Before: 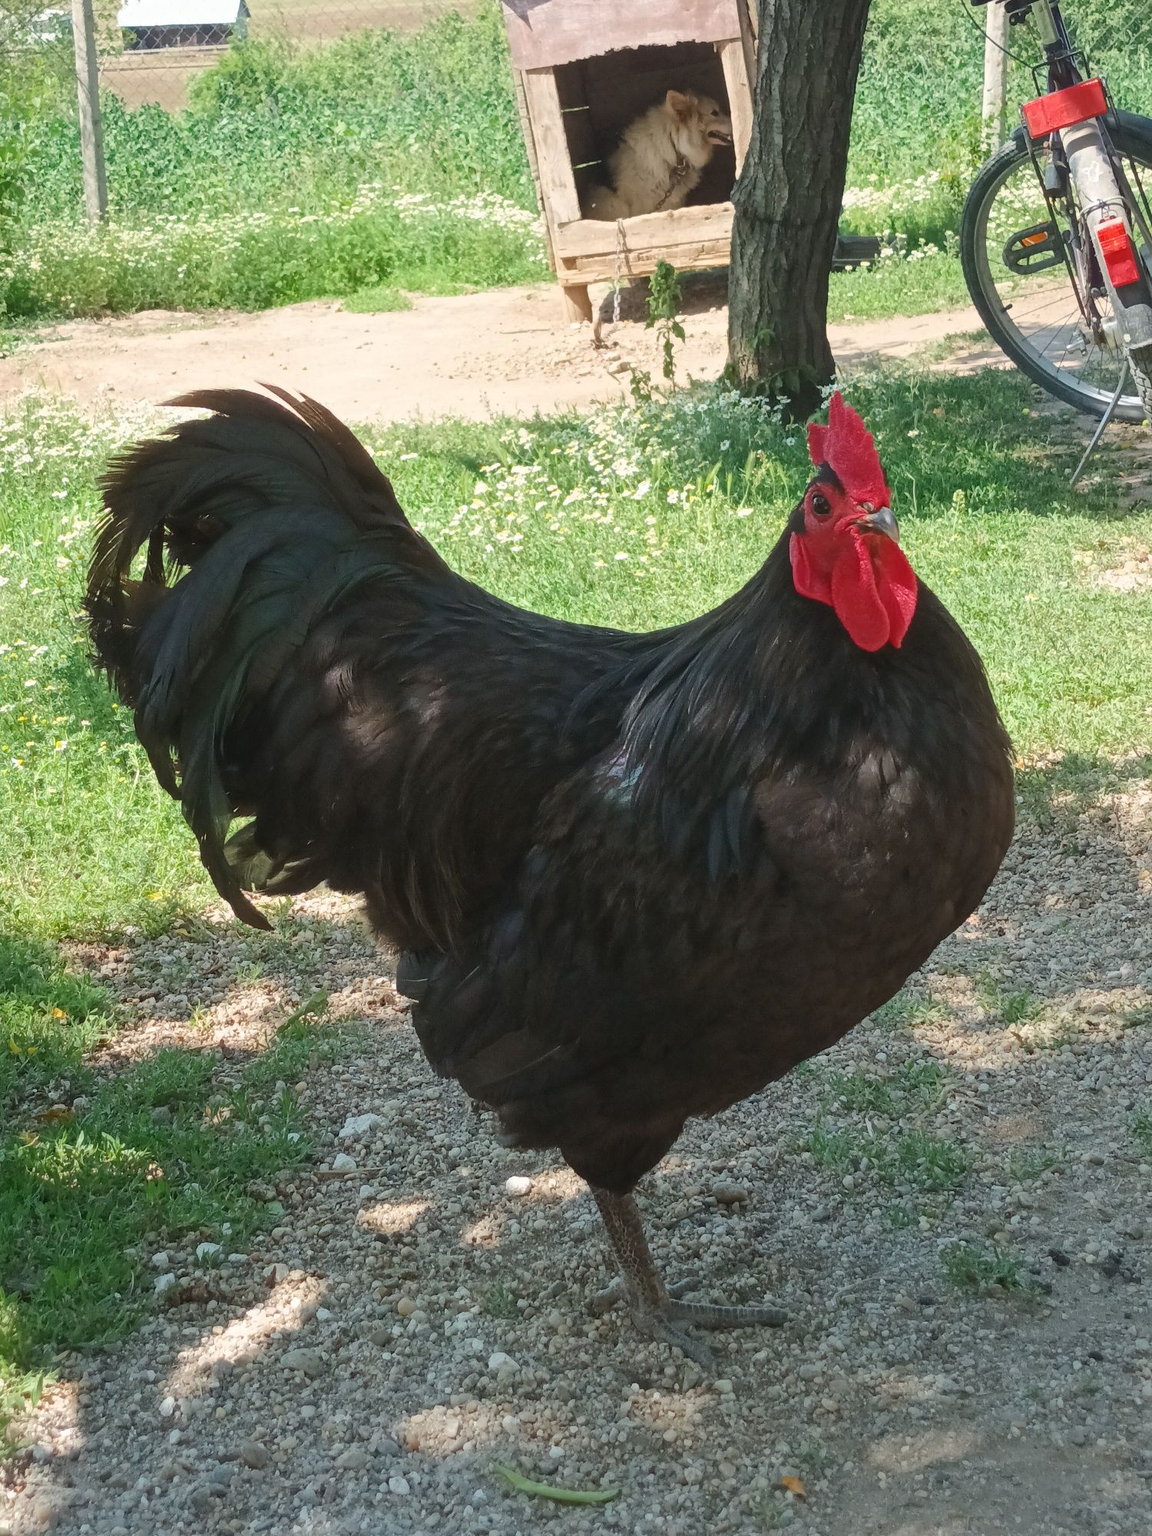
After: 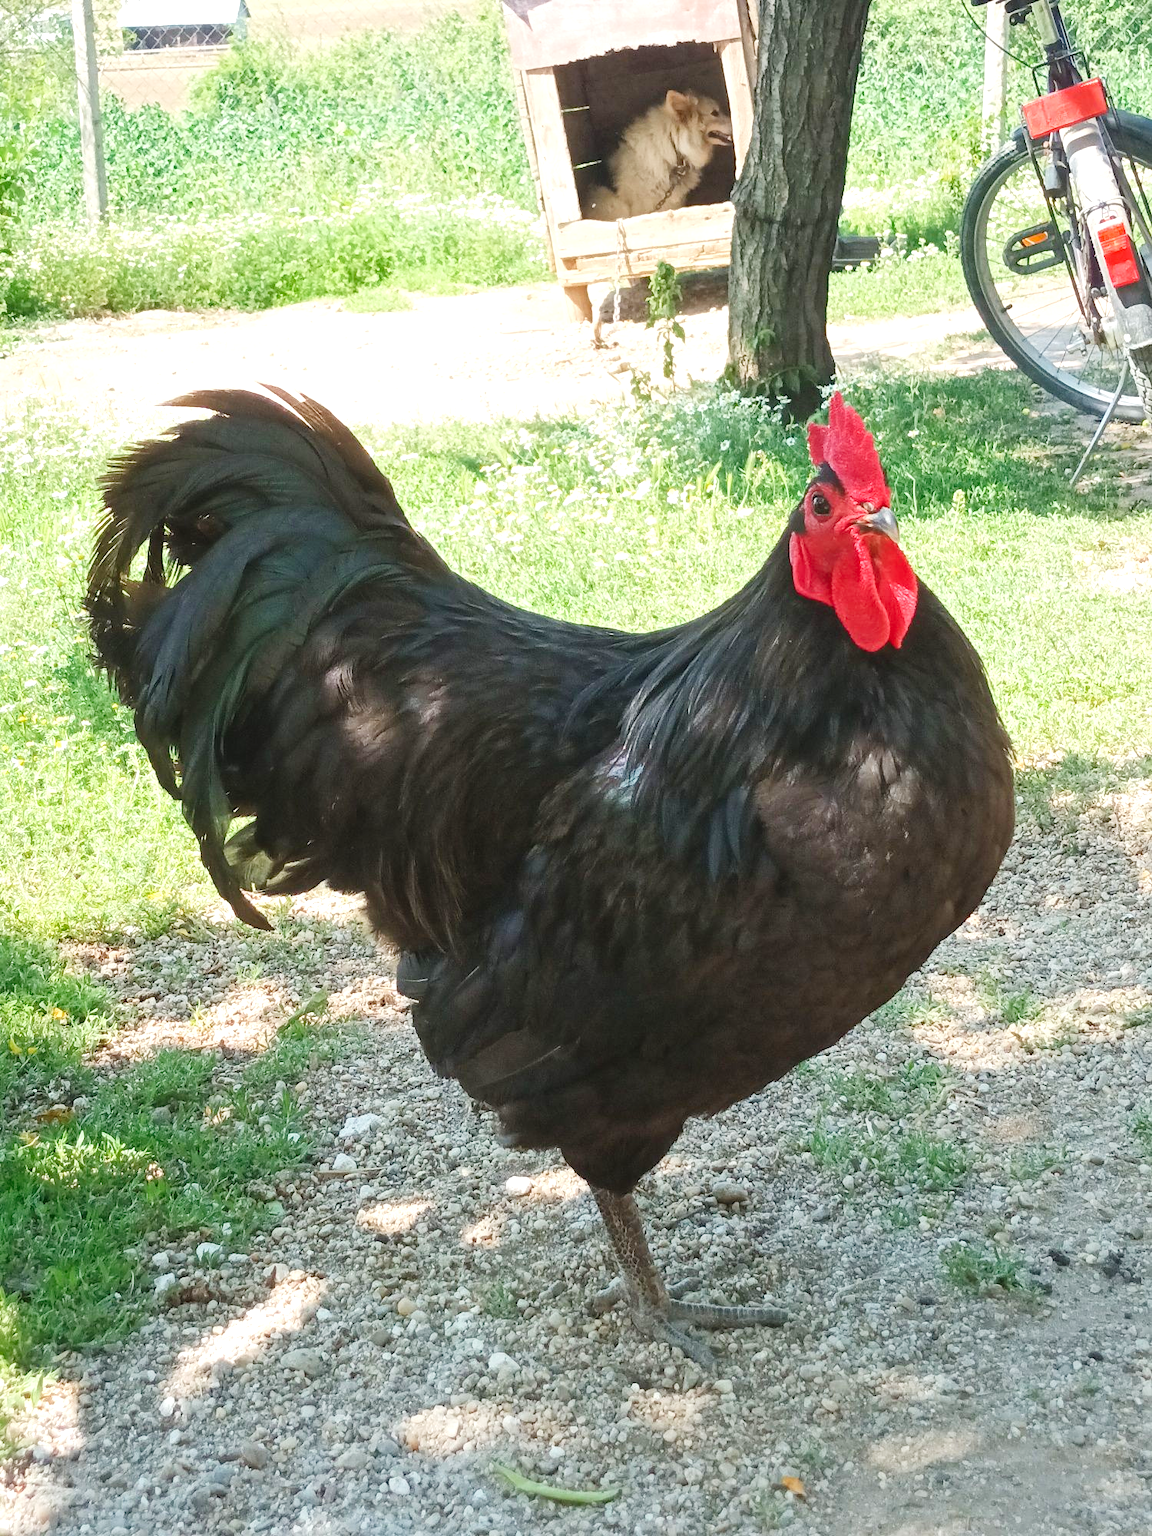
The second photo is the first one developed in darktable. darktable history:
exposure: black level correction 0, exposure 0.7 EV, compensate highlight preservation false
tone curve: curves: ch0 [(0, 0) (0.004, 0.001) (0.133, 0.112) (0.325, 0.362) (0.832, 0.893) (1, 1)], preserve colors none
